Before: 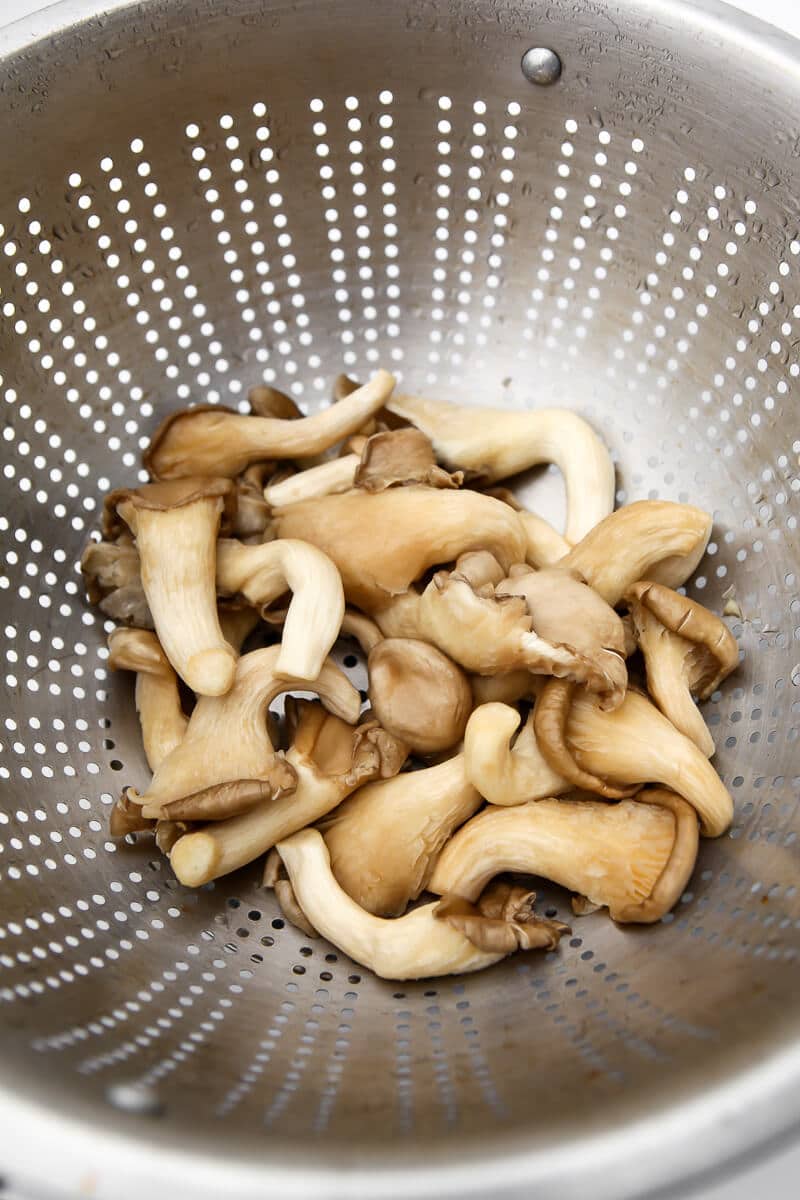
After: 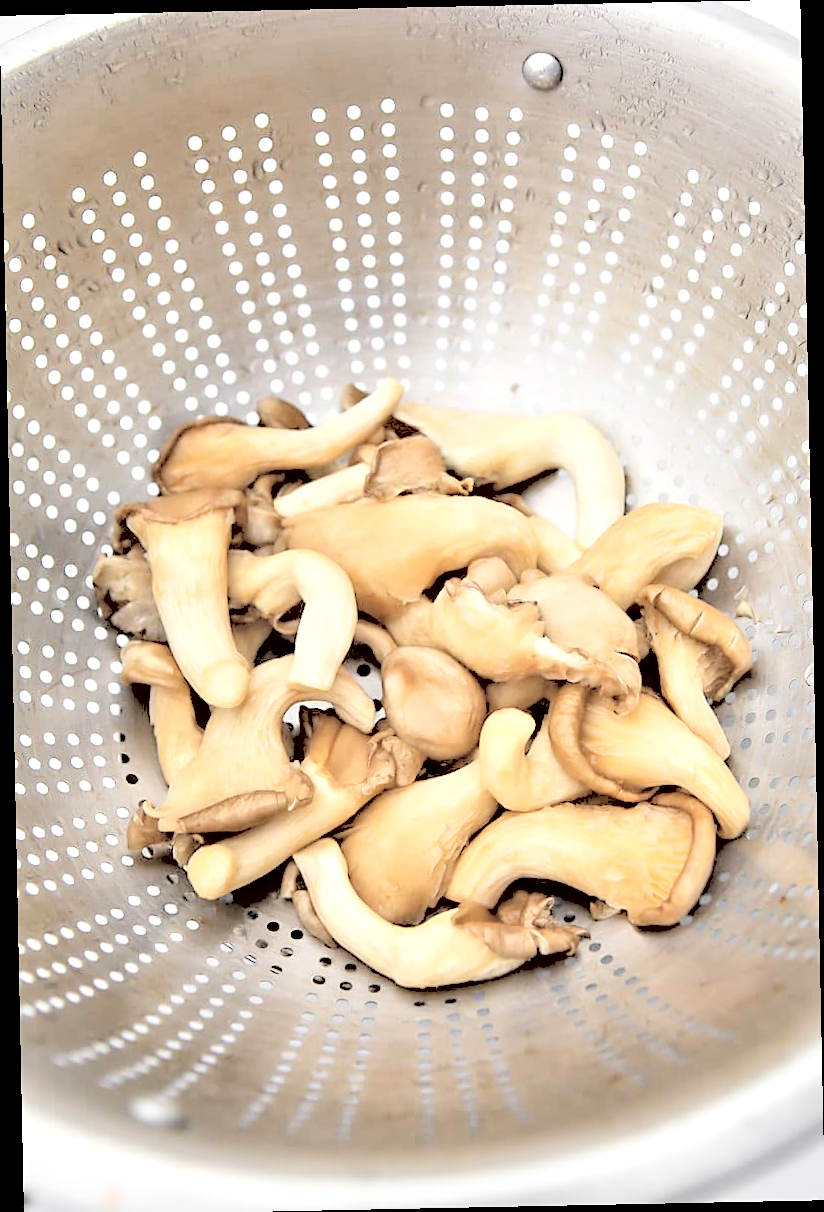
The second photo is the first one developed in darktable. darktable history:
exposure: compensate highlight preservation false
crop: top 0.05%, bottom 0.098%
contrast equalizer: y [[0.513, 0.565, 0.608, 0.562, 0.512, 0.5], [0.5 ×6], [0.5, 0.5, 0.5, 0.528, 0.598, 0.658], [0 ×6], [0 ×6]]
rotate and perspective: rotation -1.17°, automatic cropping off
sharpen: on, module defaults
contrast brightness saturation: brightness 1
local contrast: mode bilateral grid, contrast 20, coarseness 50, detail 120%, midtone range 0.2
